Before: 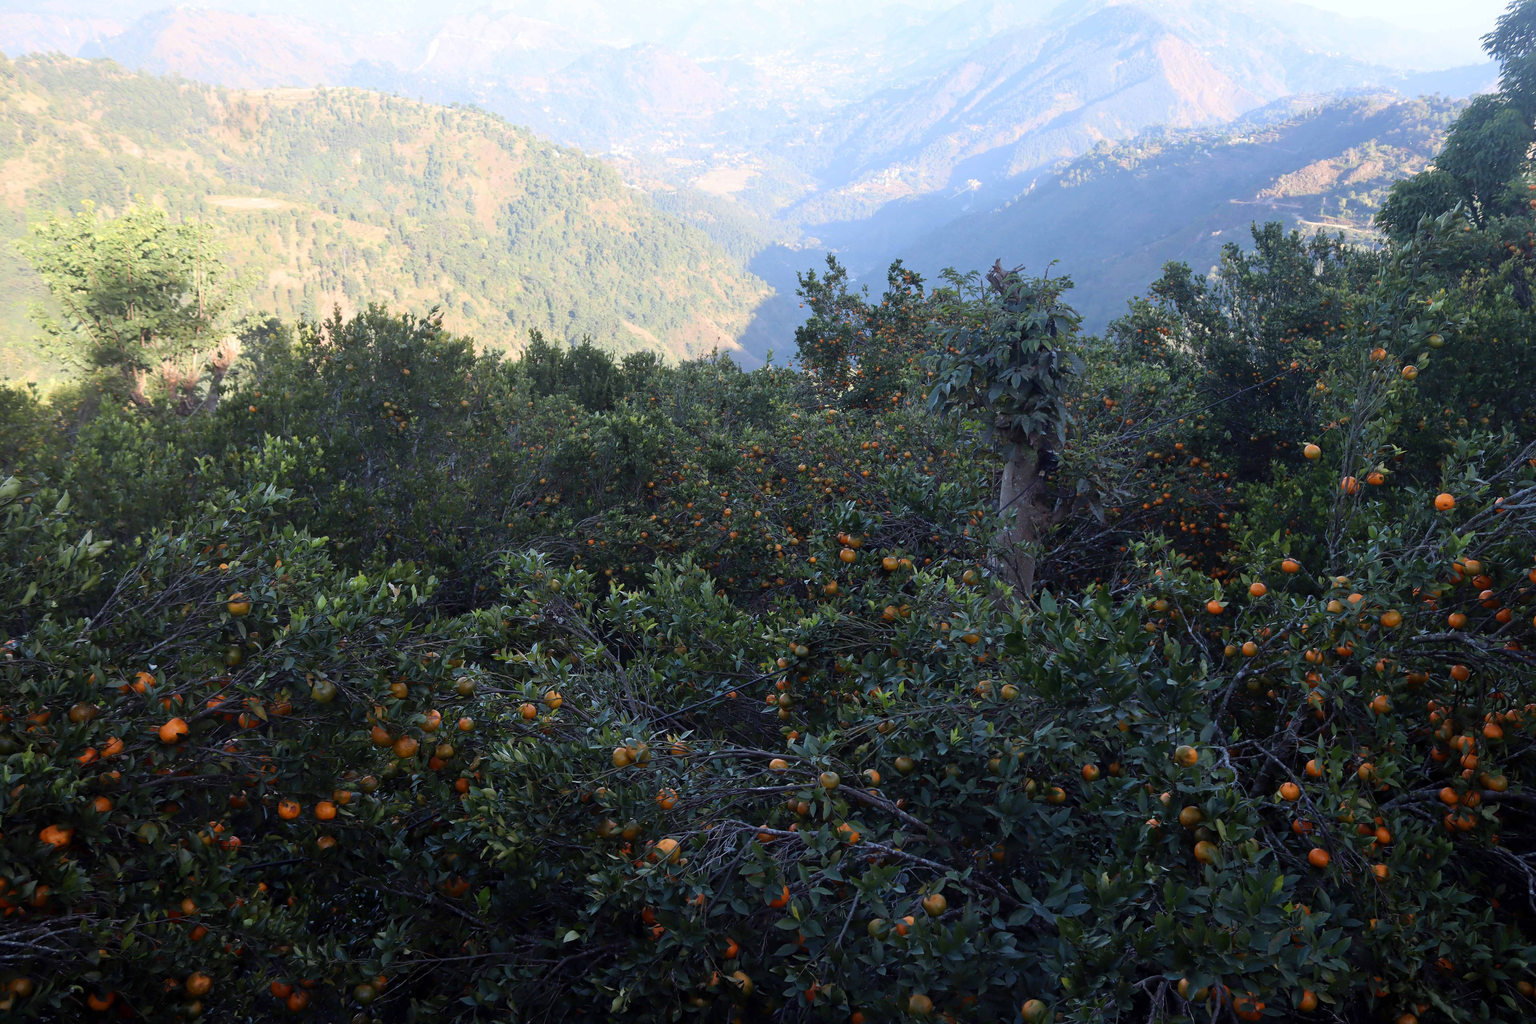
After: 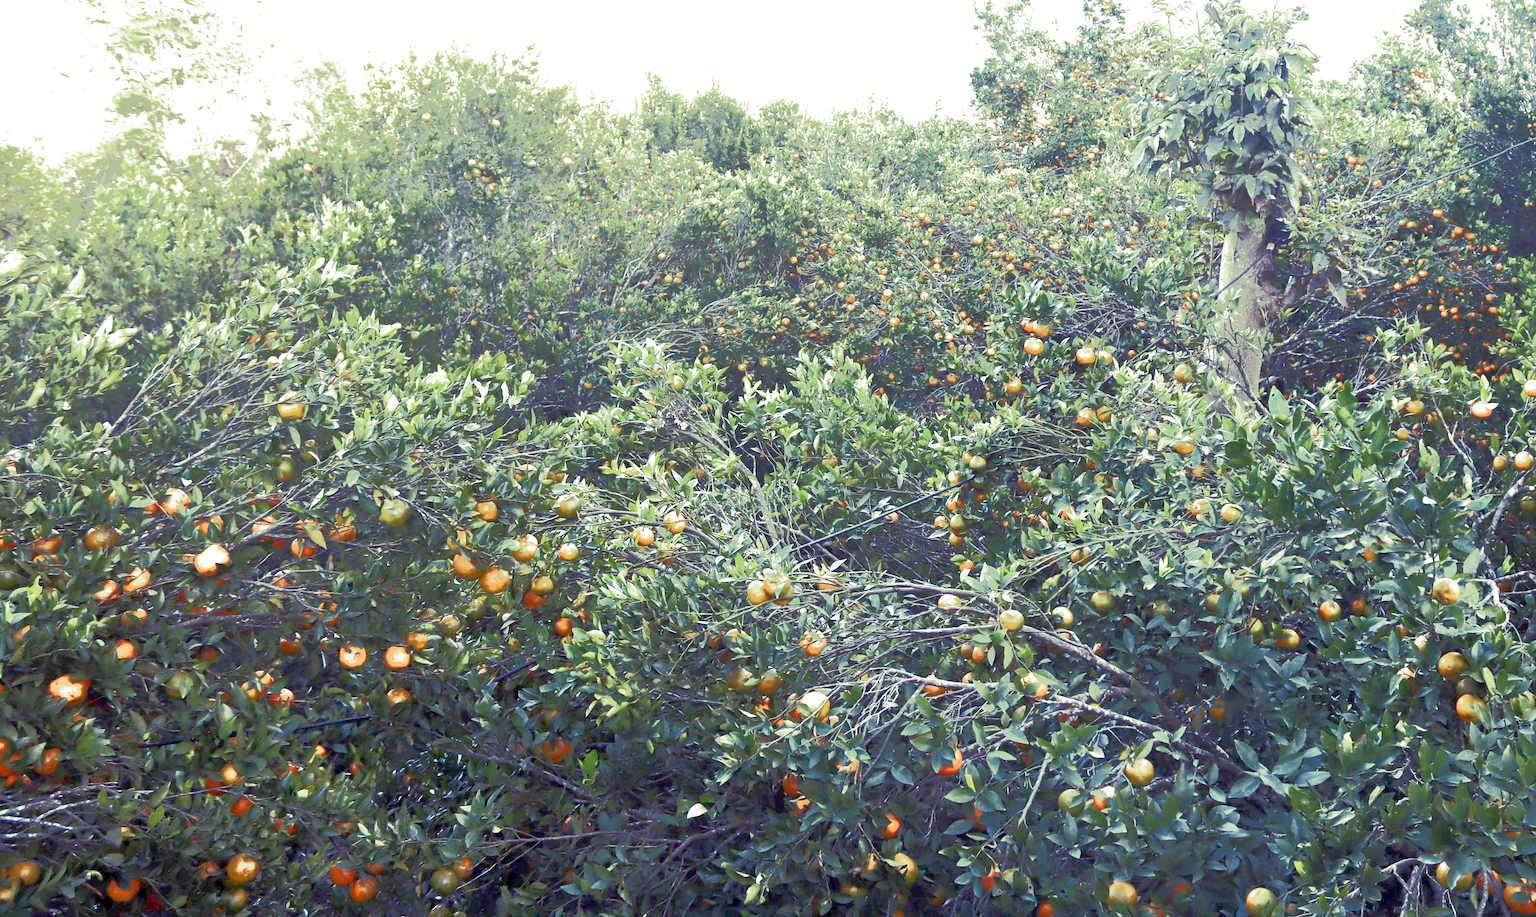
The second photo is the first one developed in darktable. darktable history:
split-toning: shadows › hue 290.82°, shadows › saturation 0.34, highlights › saturation 0.38, balance 0, compress 50%
crop: top 26.531%, right 17.959%
exposure: exposure 3 EV, compensate highlight preservation false
tone equalizer: -7 EV -0.63 EV, -6 EV 1 EV, -5 EV -0.45 EV, -4 EV 0.43 EV, -3 EV 0.41 EV, -2 EV 0.15 EV, -1 EV -0.15 EV, +0 EV -0.39 EV, smoothing diameter 25%, edges refinement/feathering 10, preserve details guided filter
